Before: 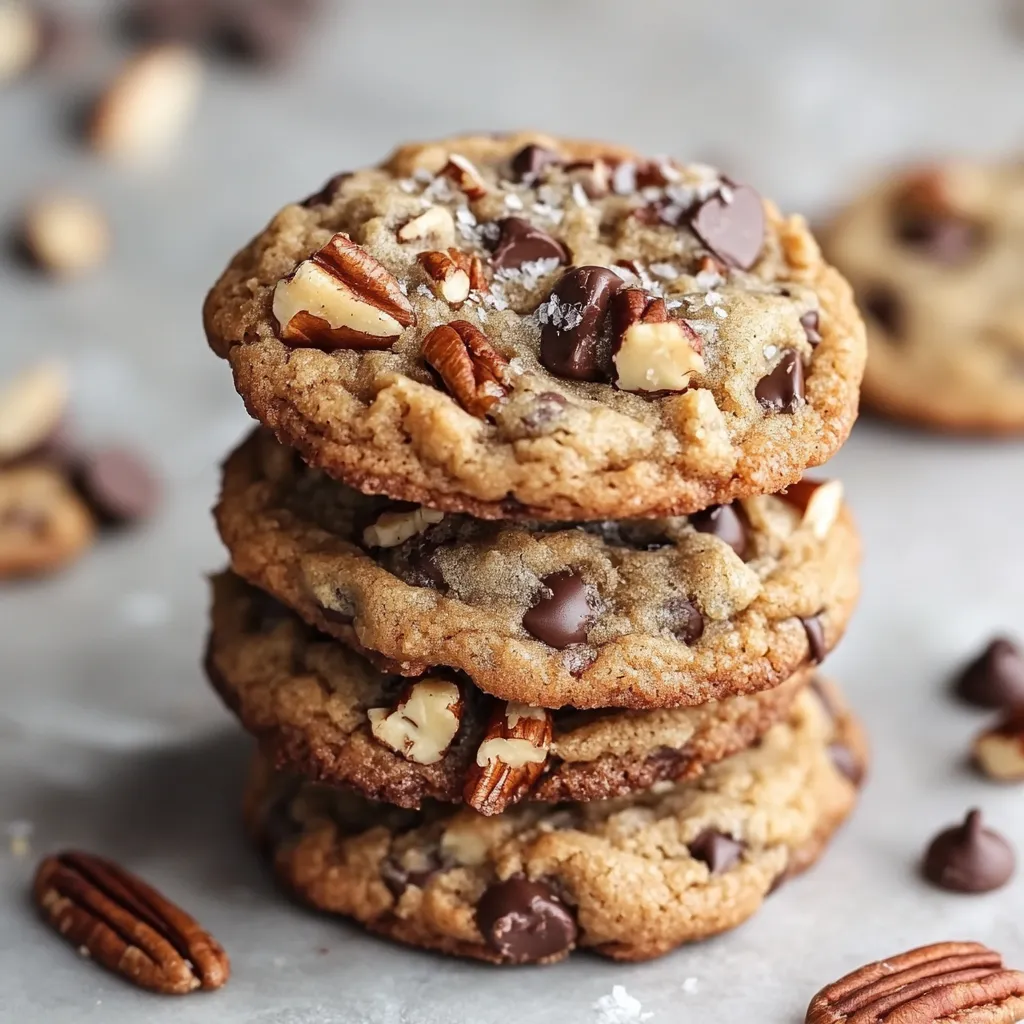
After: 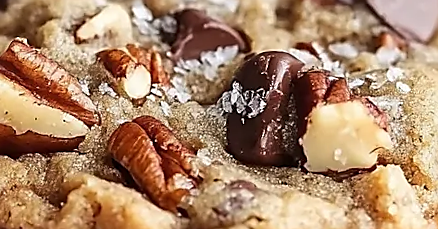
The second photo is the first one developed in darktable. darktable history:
rotate and perspective: rotation -4.57°, crop left 0.054, crop right 0.944, crop top 0.087, crop bottom 0.914
crop: left 28.64%, top 16.832%, right 26.637%, bottom 58.055%
sharpen: radius 1.4, amount 1.25, threshold 0.7
